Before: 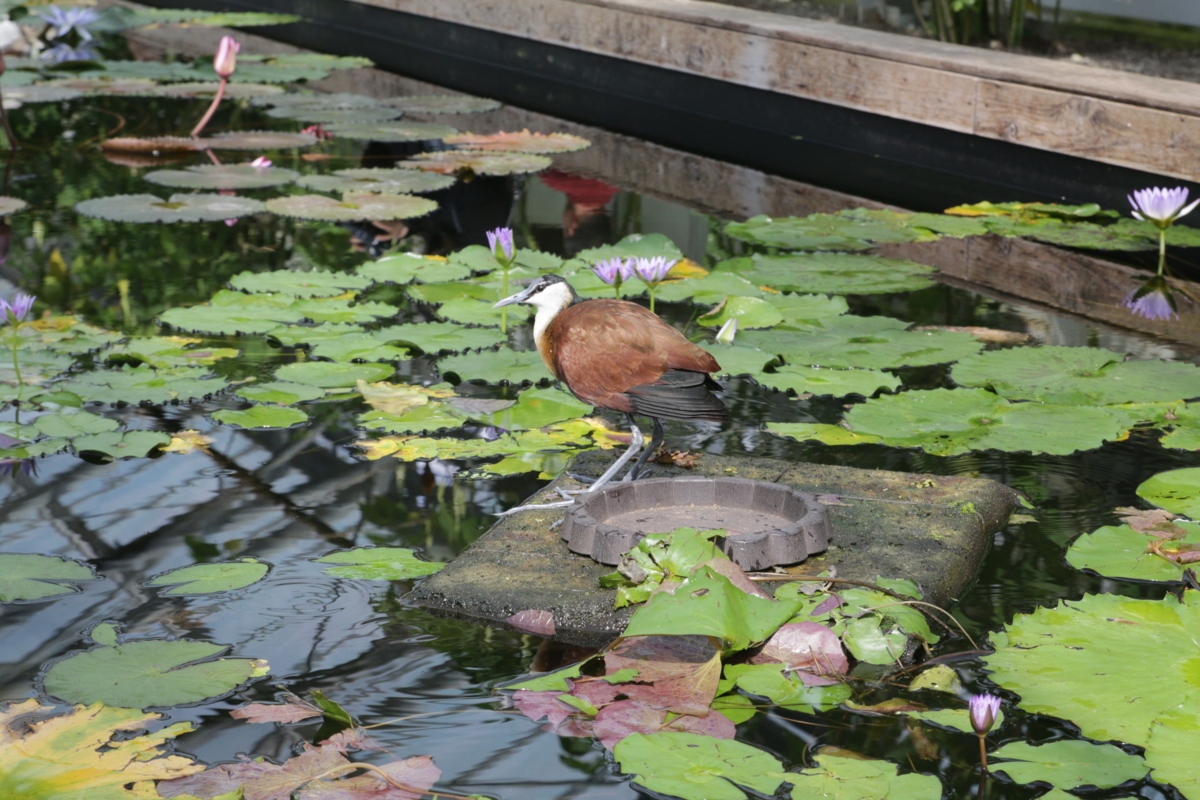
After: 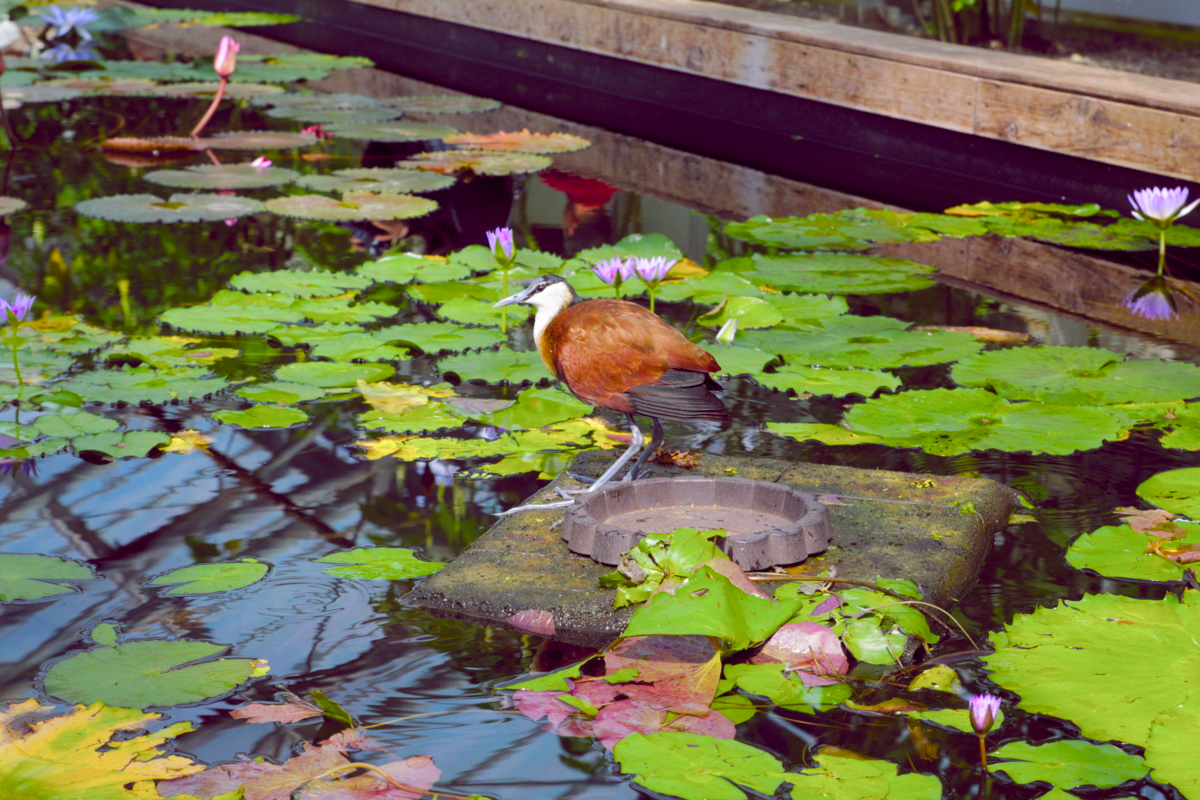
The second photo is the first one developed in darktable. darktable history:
color balance rgb: global offset › chroma 0.286%, global offset › hue 319.63°, linear chroma grading › highlights 99.09%, linear chroma grading › global chroma 23.288%, perceptual saturation grading › global saturation 20%, perceptual saturation grading › highlights -50.471%, perceptual saturation grading › shadows 30.959%, global vibrance 2.731%
